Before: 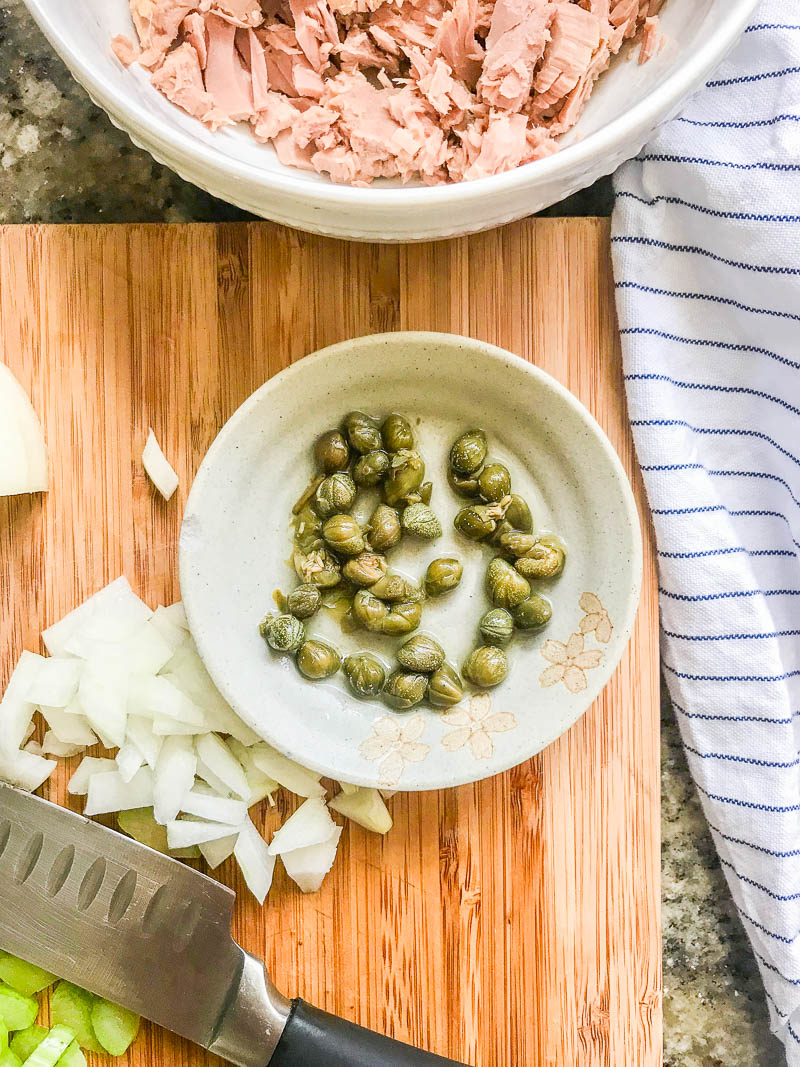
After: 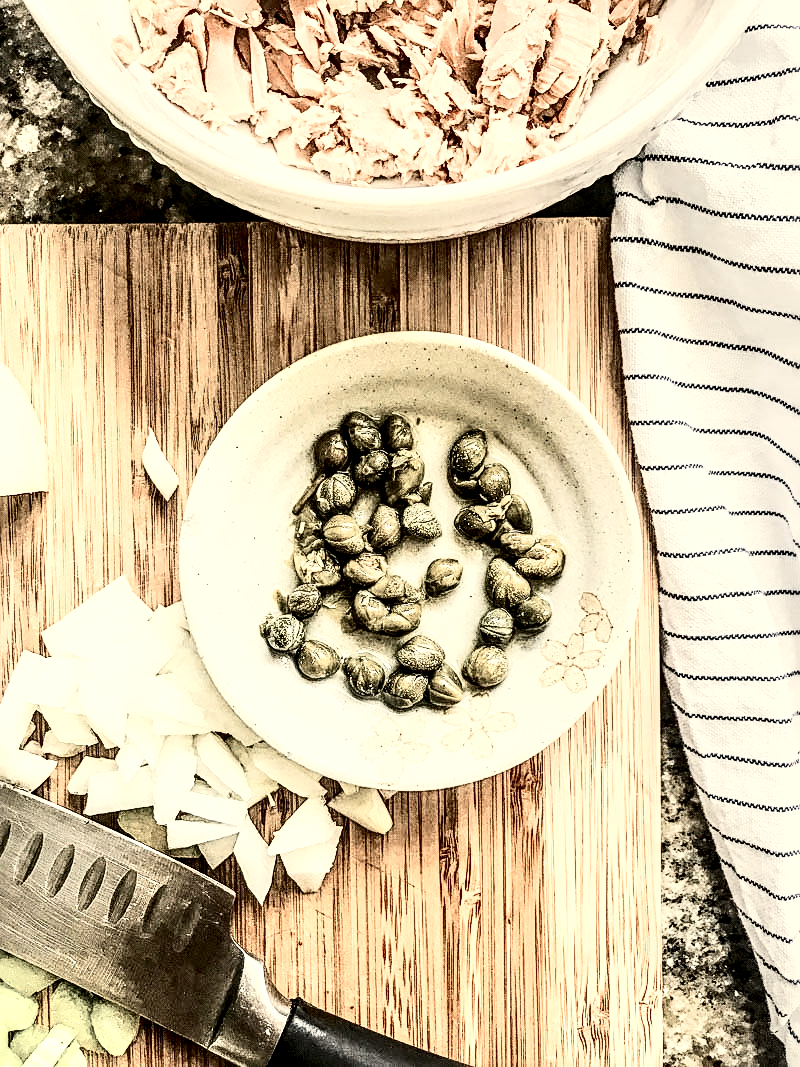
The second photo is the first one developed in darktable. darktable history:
color balance rgb: perceptual saturation grading › global saturation 30%, global vibrance 10%
white balance: red 1.08, blue 0.791
sharpen: radius 3.119
contrast brightness saturation: contrast 0.5, saturation -0.1
color zones: curves: ch1 [(0, 0.831) (0.08, 0.771) (0.157, 0.268) (0.241, 0.207) (0.562, -0.005) (0.714, -0.013) (0.876, 0.01) (1, 0.831)]
local contrast: highlights 65%, shadows 54%, detail 169%, midtone range 0.514
